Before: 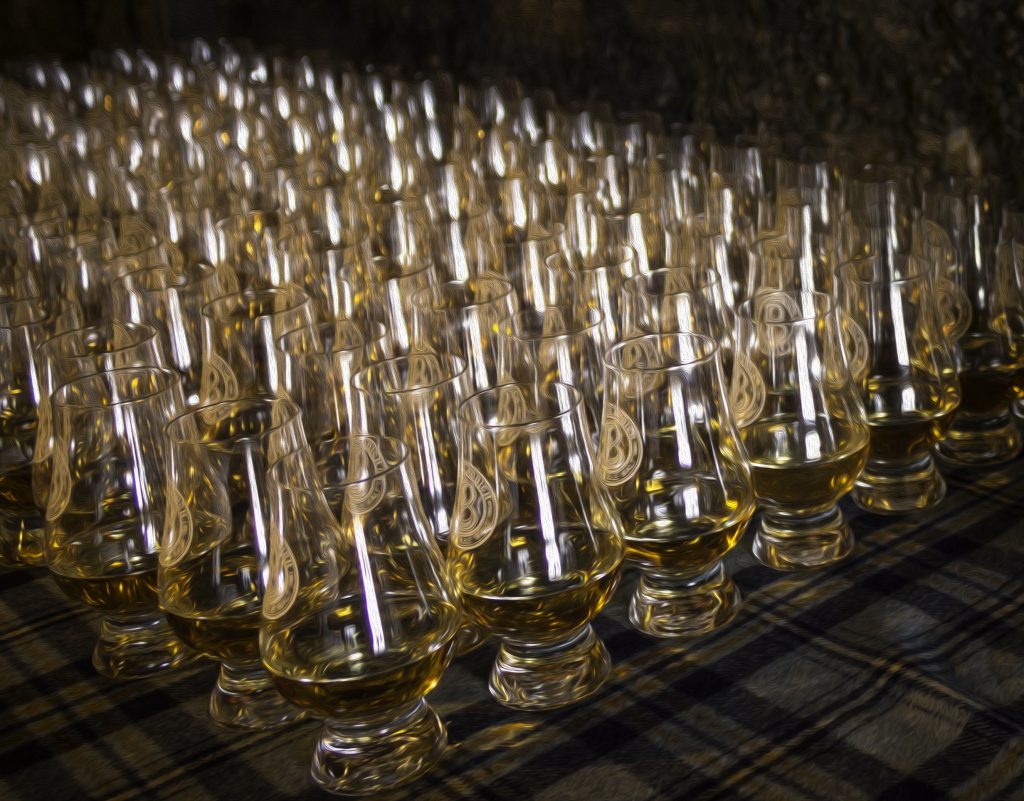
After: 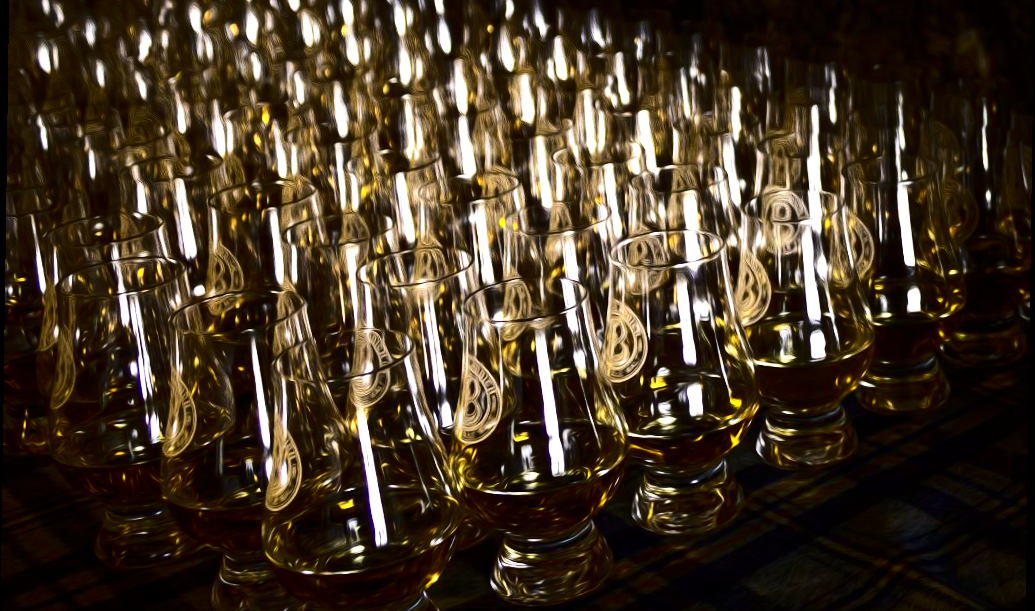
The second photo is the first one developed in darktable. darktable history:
contrast brightness saturation: contrast 0.24, brightness -0.24, saturation 0.14
tone equalizer: -8 EV 0.001 EV, -7 EV -0.002 EV, -6 EV 0.002 EV, -5 EV -0.03 EV, -4 EV -0.116 EV, -3 EV -0.169 EV, -2 EV 0.24 EV, -1 EV 0.702 EV, +0 EV 0.493 EV
crop: top 13.819%, bottom 11.169%
rotate and perspective: rotation 0.8°, automatic cropping off
